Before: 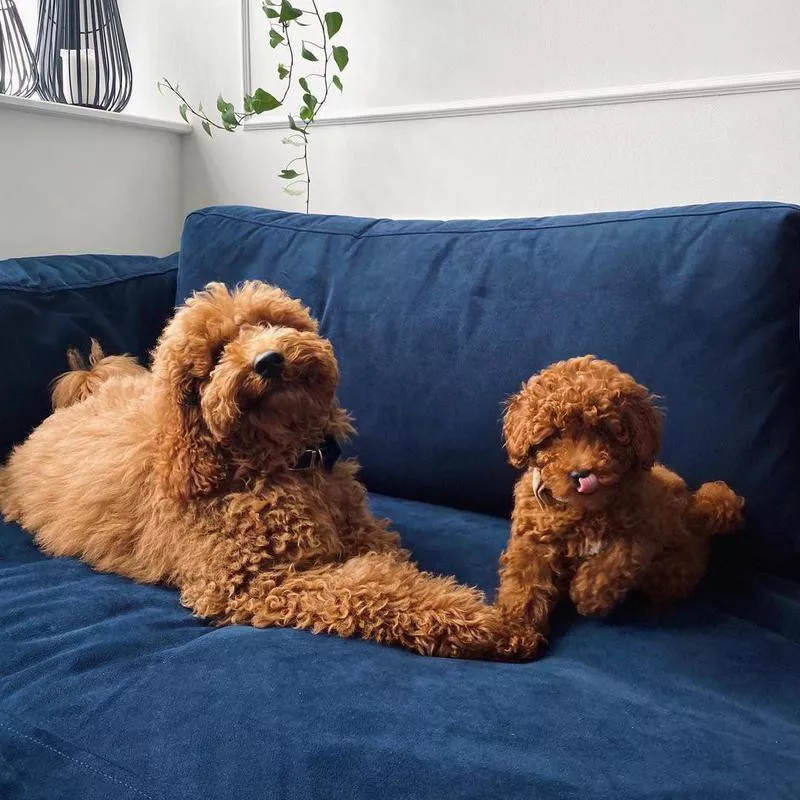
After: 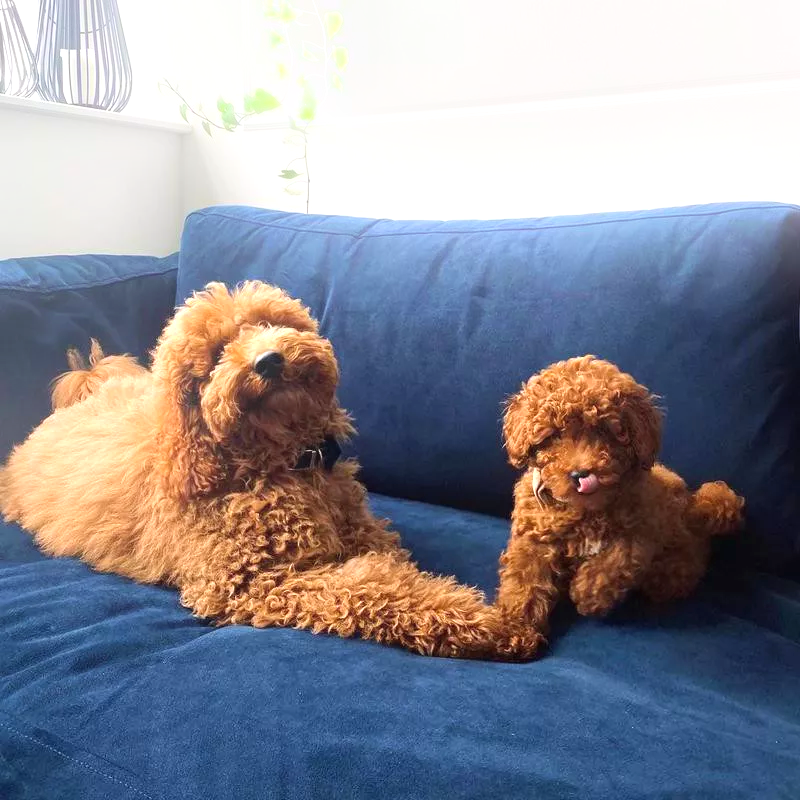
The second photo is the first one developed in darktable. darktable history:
exposure: exposure 0.636 EV, compensate highlight preservation false
bloom: size 16%, threshold 98%, strength 20%
